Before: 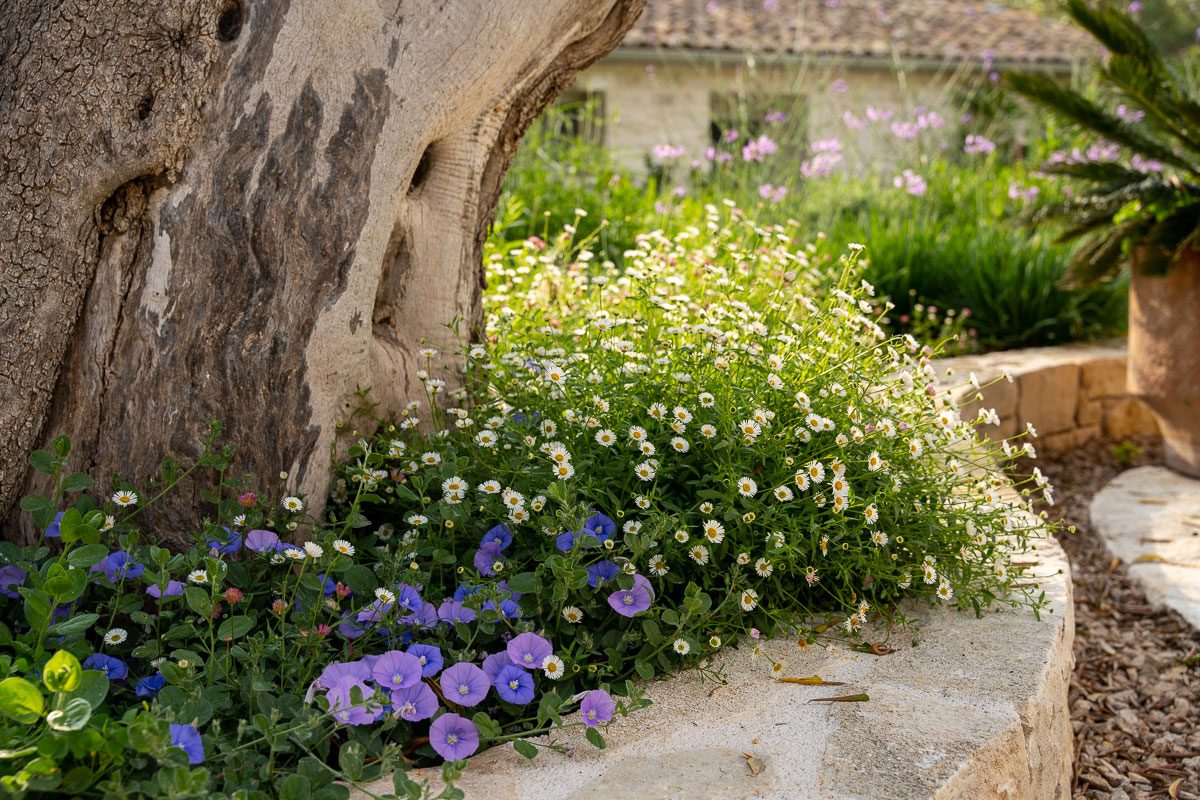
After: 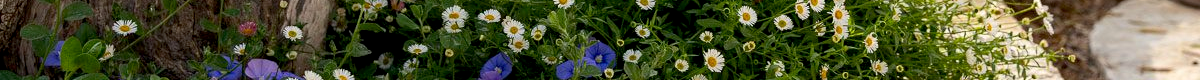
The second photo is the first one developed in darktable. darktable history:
exposure: black level correction 0.007, compensate highlight preservation false
crop and rotate: top 59.084%, bottom 30.916%
